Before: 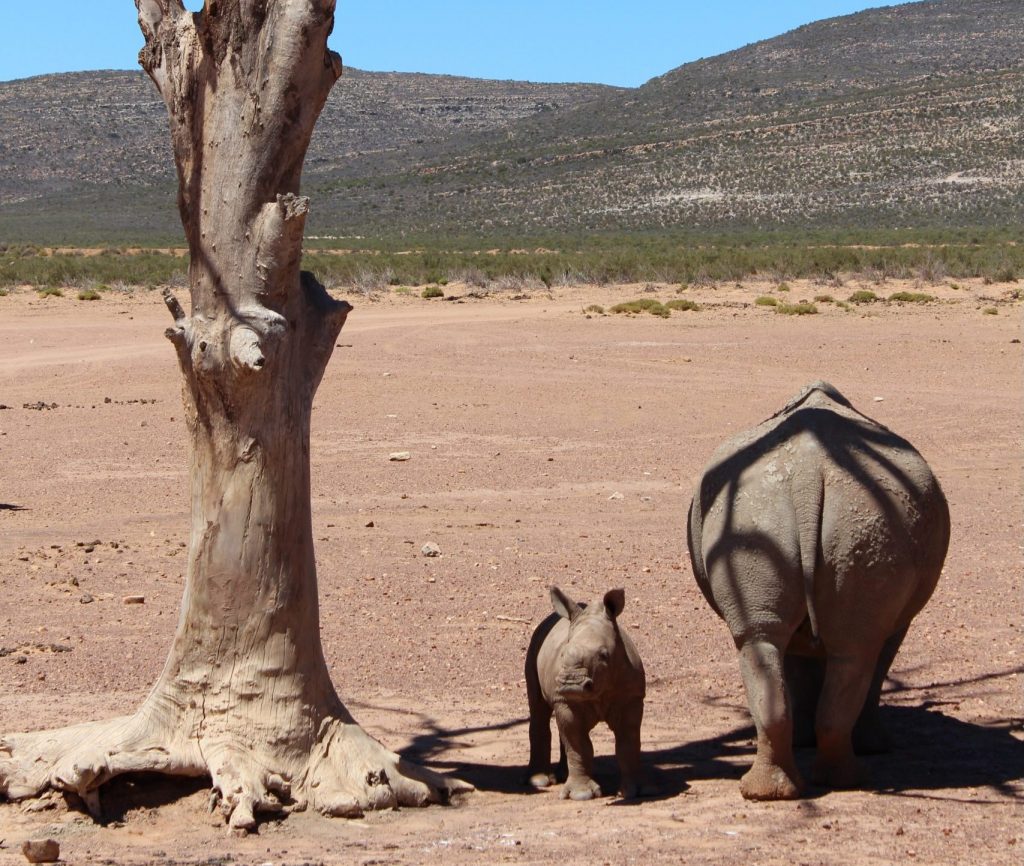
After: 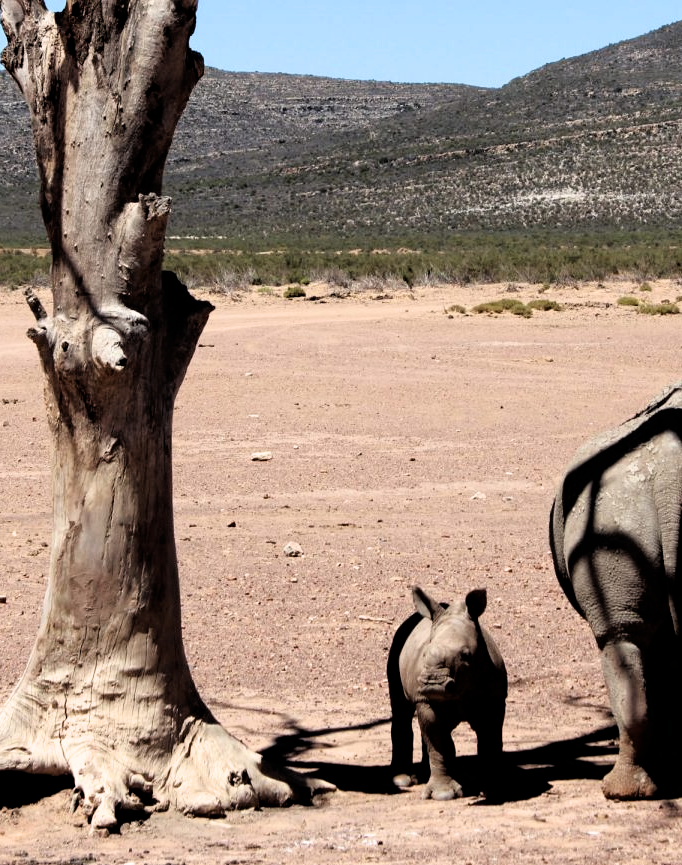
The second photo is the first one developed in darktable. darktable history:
crop and rotate: left 13.537%, right 19.796%
filmic rgb: black relative exposure -3.57 EV, white relative exposure 2.29 EV, hardness 3.41
